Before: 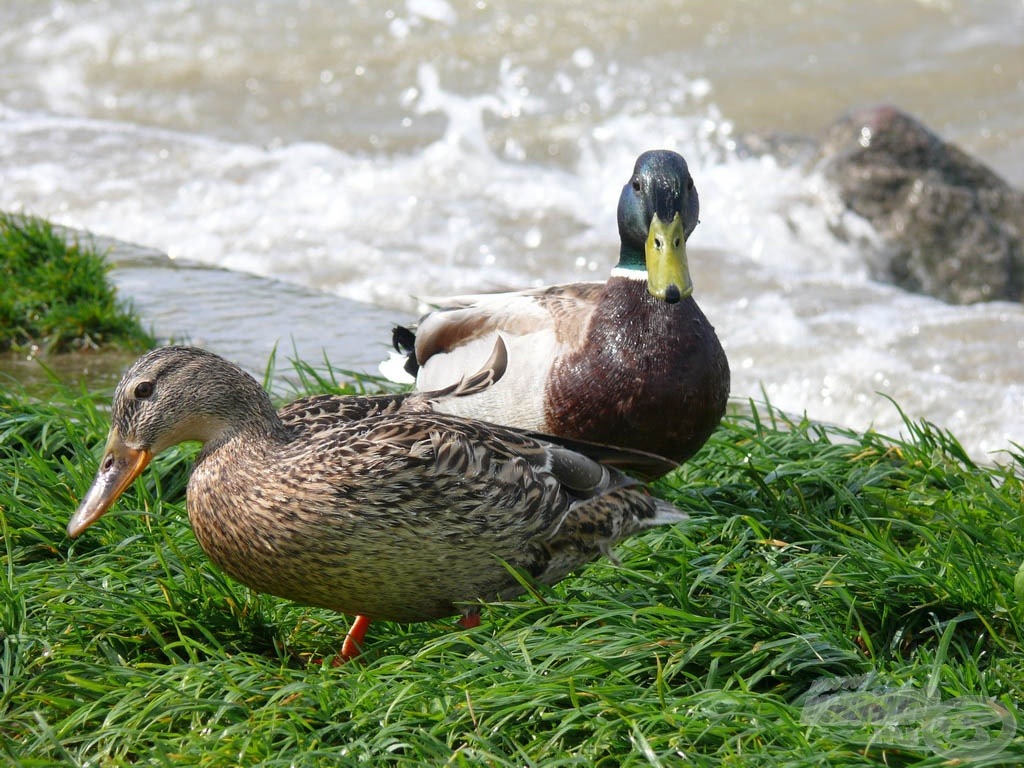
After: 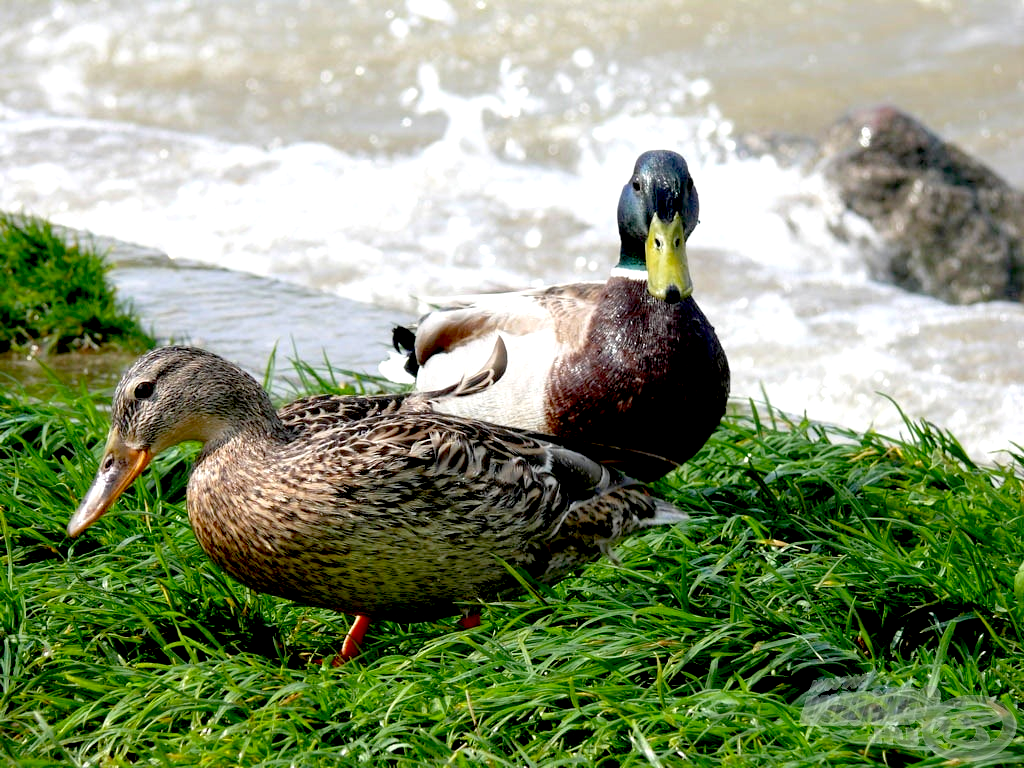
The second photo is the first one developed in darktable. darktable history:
exposure: black level correction 0.031, exposure 0.32 EV, compensate highlight preservation false
